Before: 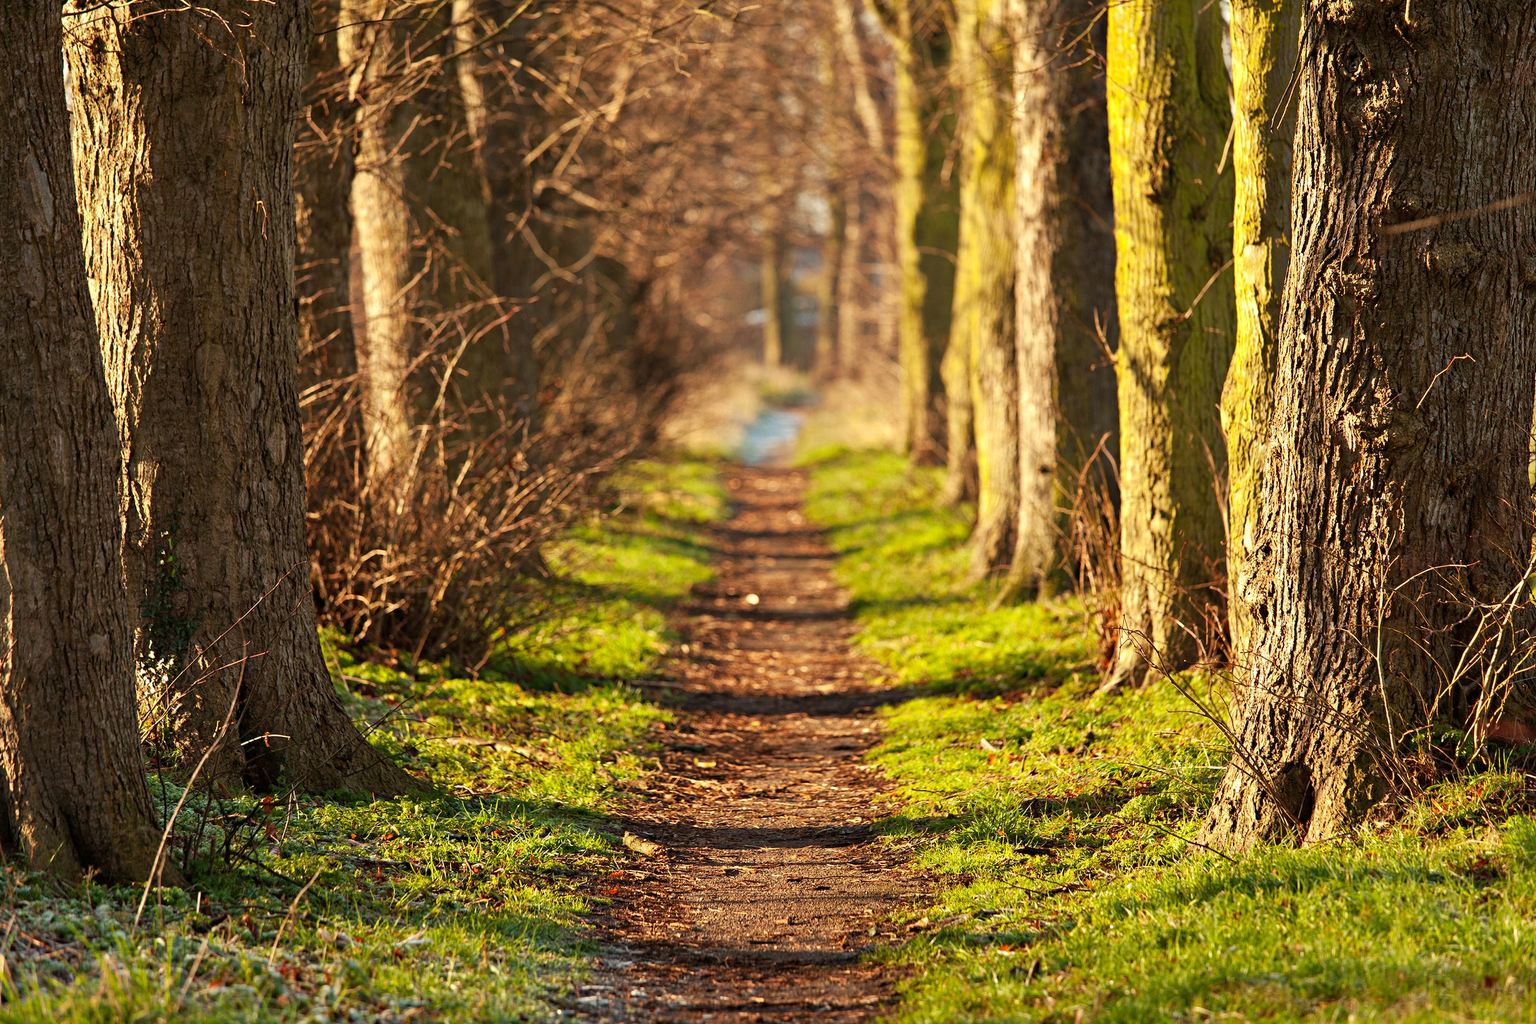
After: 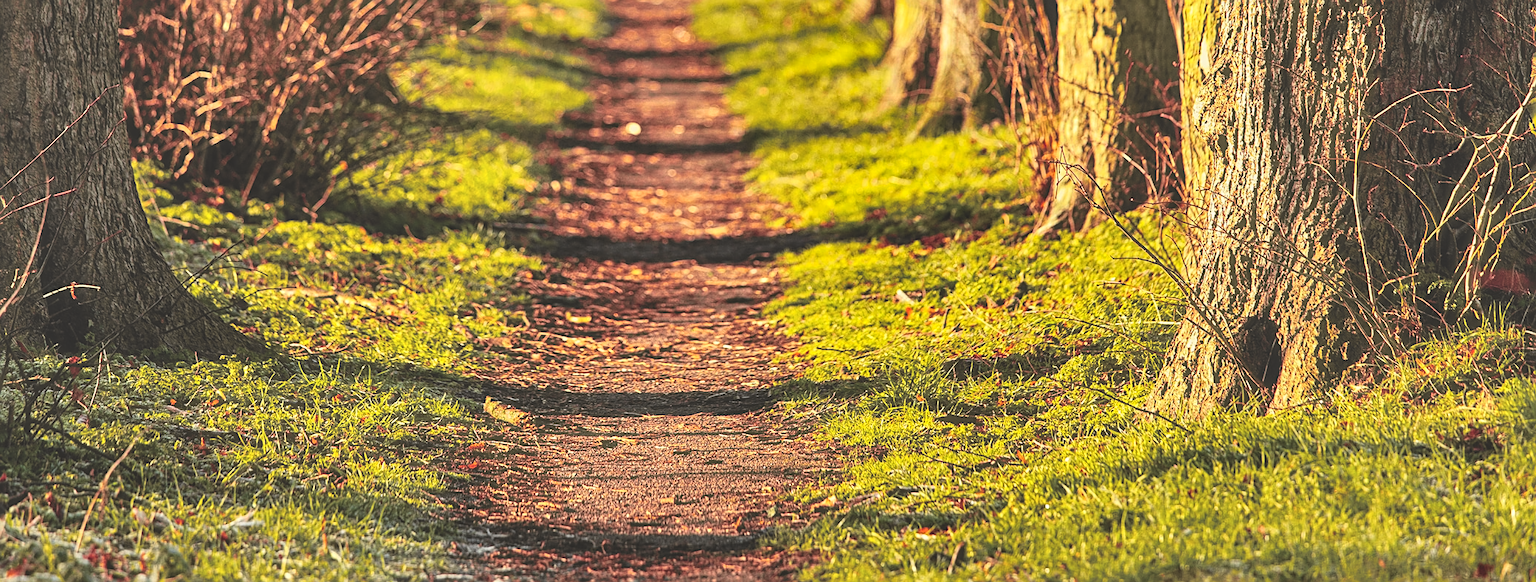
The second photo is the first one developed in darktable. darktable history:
local contrast: on, module defaults
exposure: black level correction -0.04, exposure 0.062 EV, compensate exposure bias true, compensate highlight preservation false
shadows and highlights: soften with gaussian
haze removal: strength -0.088, distance 0.359, compatibility mode true, adaptive false
crop and rotate: left 13.254%, top 47.674%, bottom 2.957%
sharpen: on, module defaults
tone curve: curves: ch0 [(0, 0) (0.087, 0.054) (0.281, 0.245) (0.506, 0.526) (0.8, 0.824) (0.994, 0.955)]; ch1 [(0, 0) (0.27, 0.195) (0.406, 0.435) (0.452, 0.474) (0.495, 0.5) (0.514, 0.508) (0.537, 0.556) (0.654, 0.689) (1, 1)]; ch2 [(0, 0) (0.269, 0.299) (0.459, 0.441) (0.498, 0.499) (0.523, 0.52) (0.551, 0.549) (0.633, 0.625) (0.659, 0.681) (0.718, 0.764) (1, 1)], color space Lab, independent channels, preserve colors none
